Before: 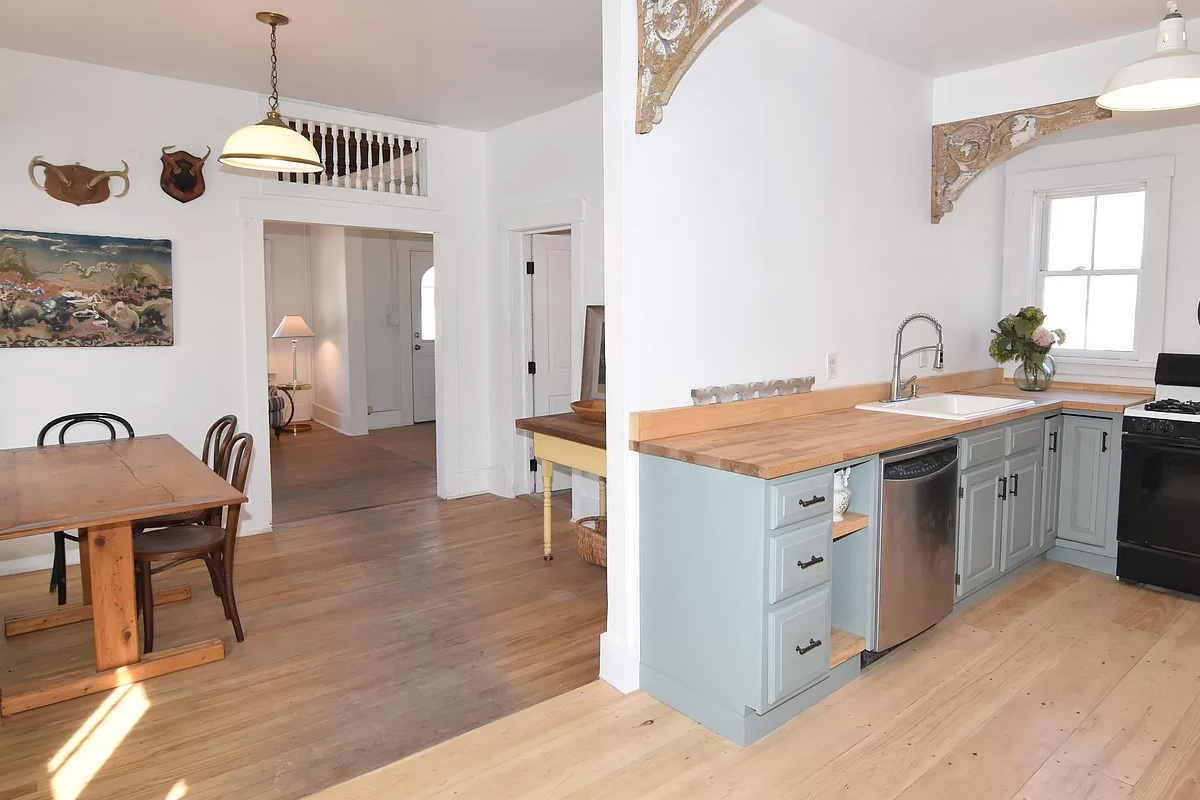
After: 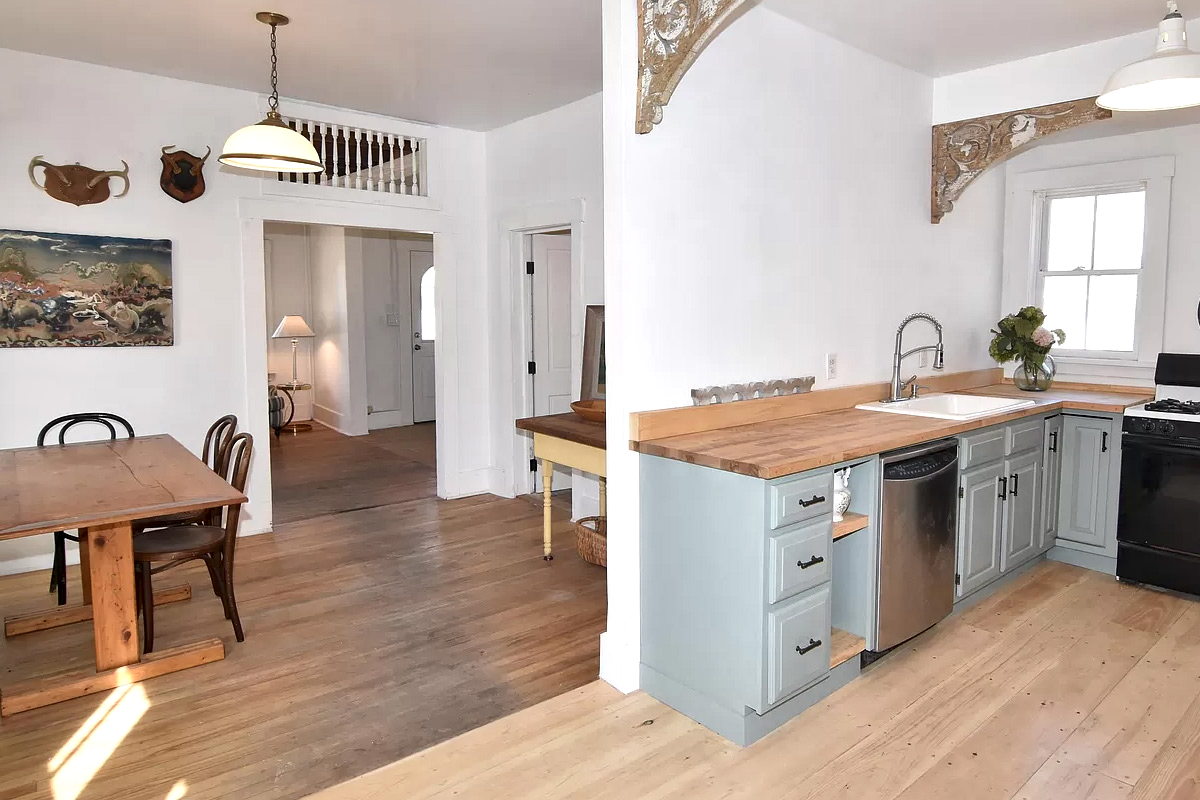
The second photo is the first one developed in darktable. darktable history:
local contrast: mode bilateral grid, contrast 25, coarseness 46, detail 151%, midtone range 0.2
